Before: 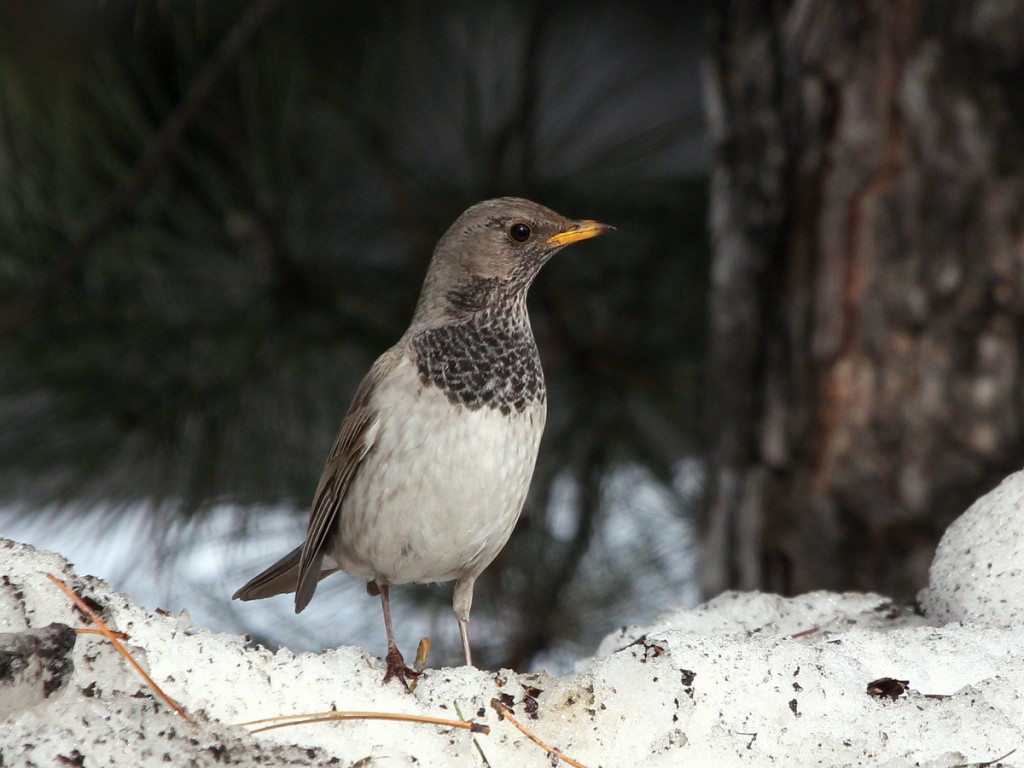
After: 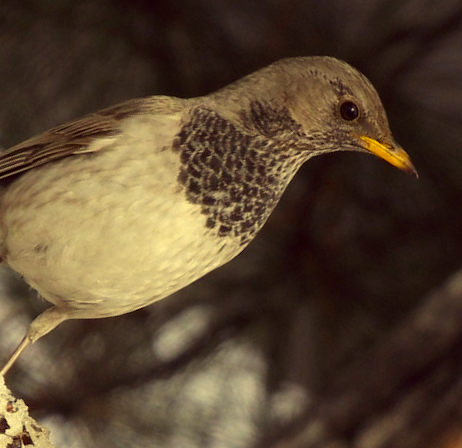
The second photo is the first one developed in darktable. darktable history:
color correction: highlights a* -0.368, highlights b* 39.61, shadows a* 9.64, shadows b* -0.5
crop and rotate: angle -46.18°, top 16.335%, right 0.905%, bottom 11.682%
